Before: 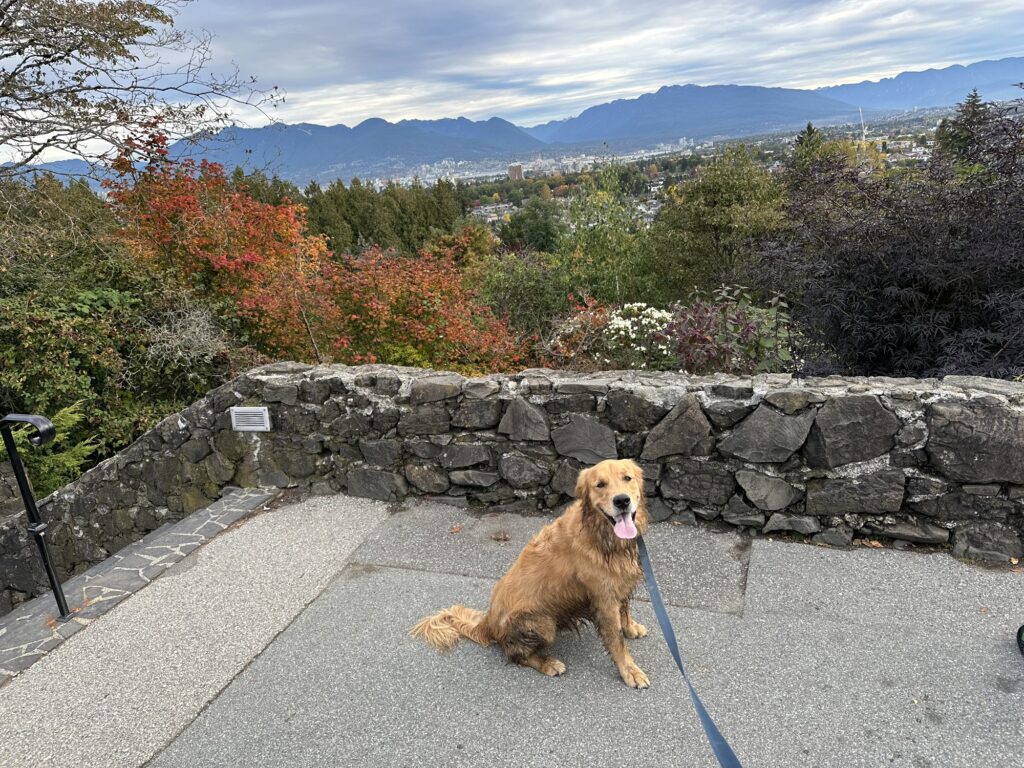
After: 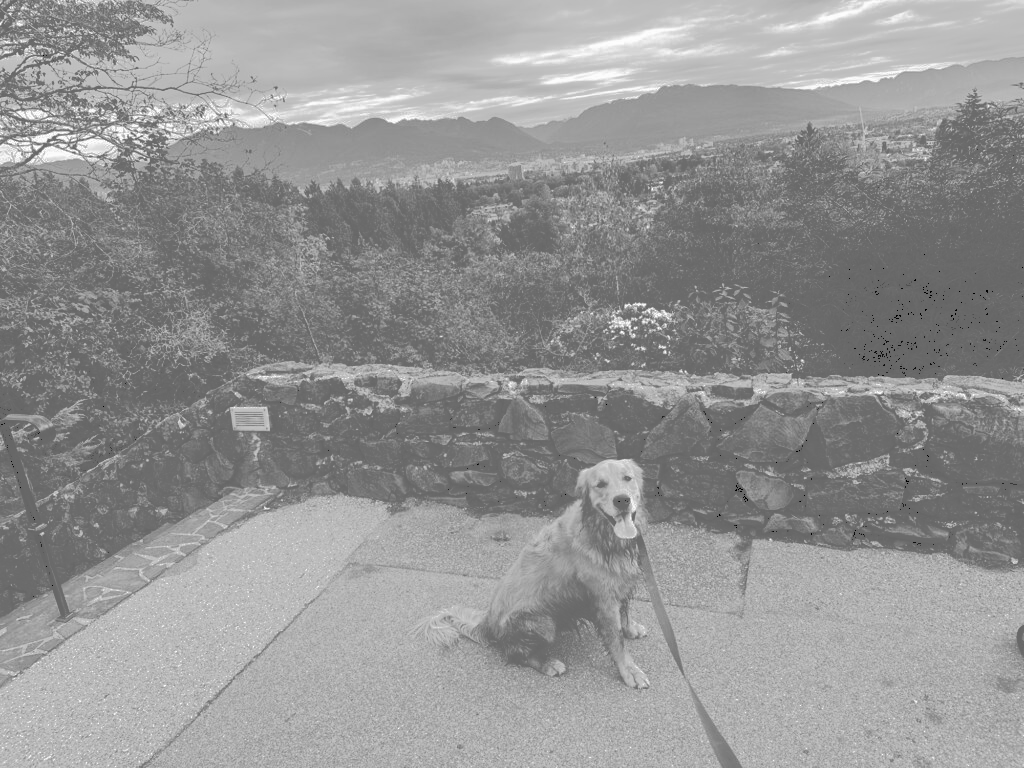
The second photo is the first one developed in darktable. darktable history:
monochrome: on, module defaults
tone curve: curves: ch0 [(0, 0) (0.003, 0.43) (0.011, 0.433) (0.025, 0.434) (0.044, 0.436) (0.069, 0.439) (0.1, 0.442) (0.136, 0.446) (0.177, 0.449) (0.224, 0.454) (0.277, 0.462) (0.335, 0.488) (0.399, 0.524) (0.468, 0.566) (0.543, 0.615) (0.623, 0.666) (0.709, 0.718) (0.801, 0.761) (0.898, 0.801) (1, 1)], preserve colors none
contrast brightness saturation: contrast 0.08, saturation 0.02
white balance: red 0.982, blue 1.018
